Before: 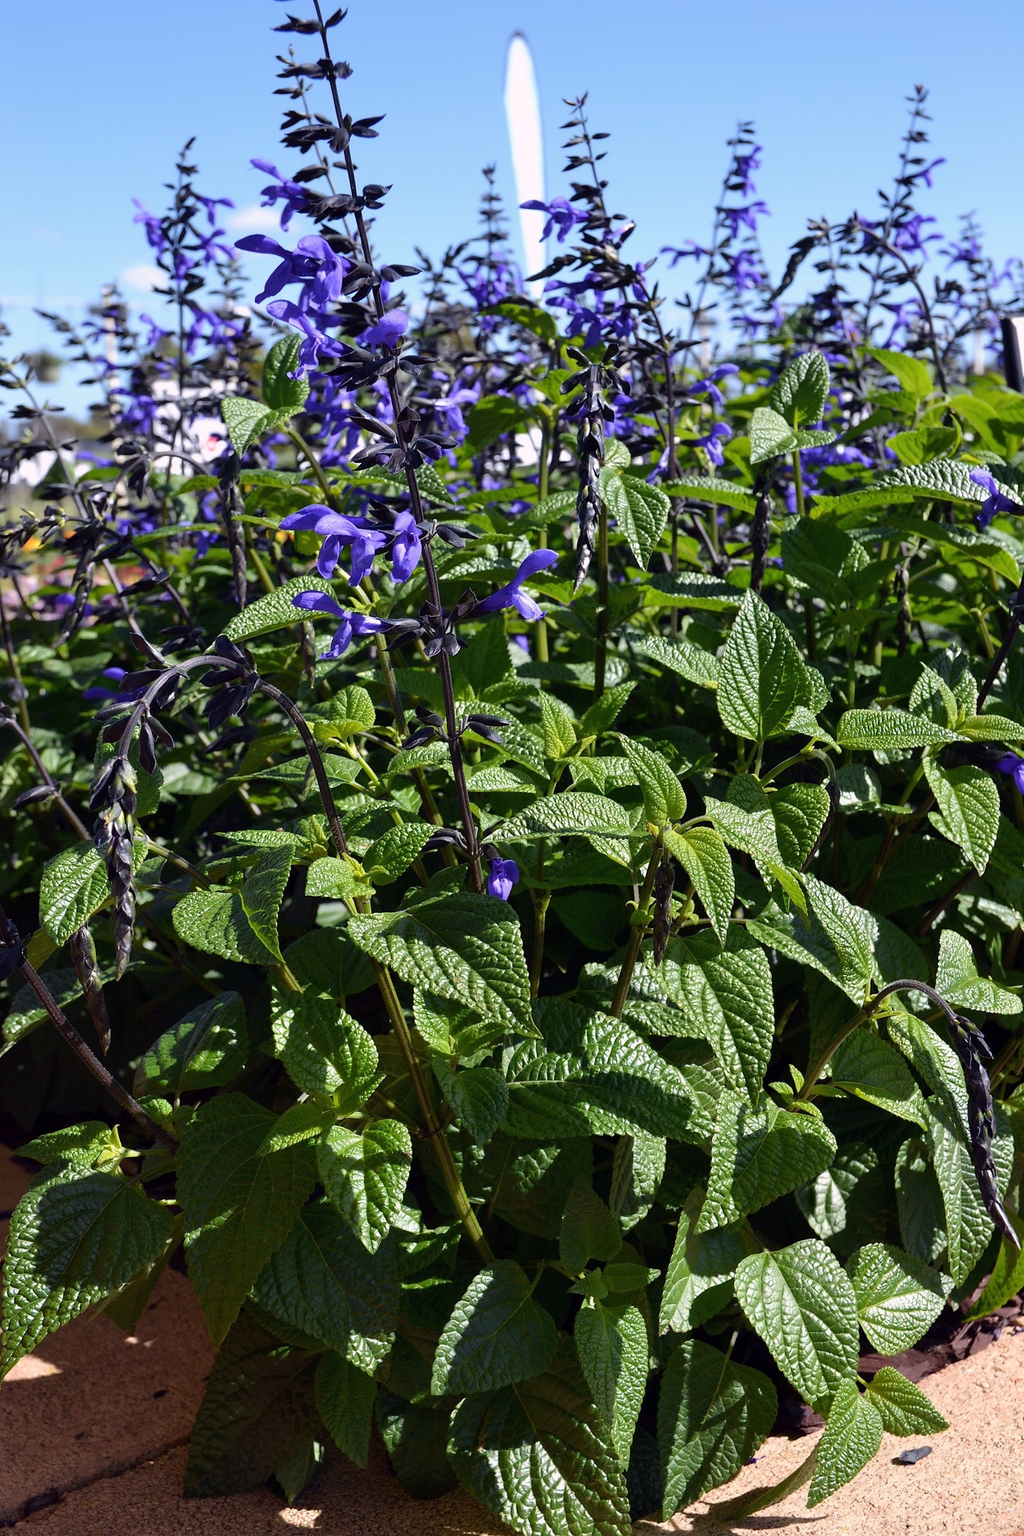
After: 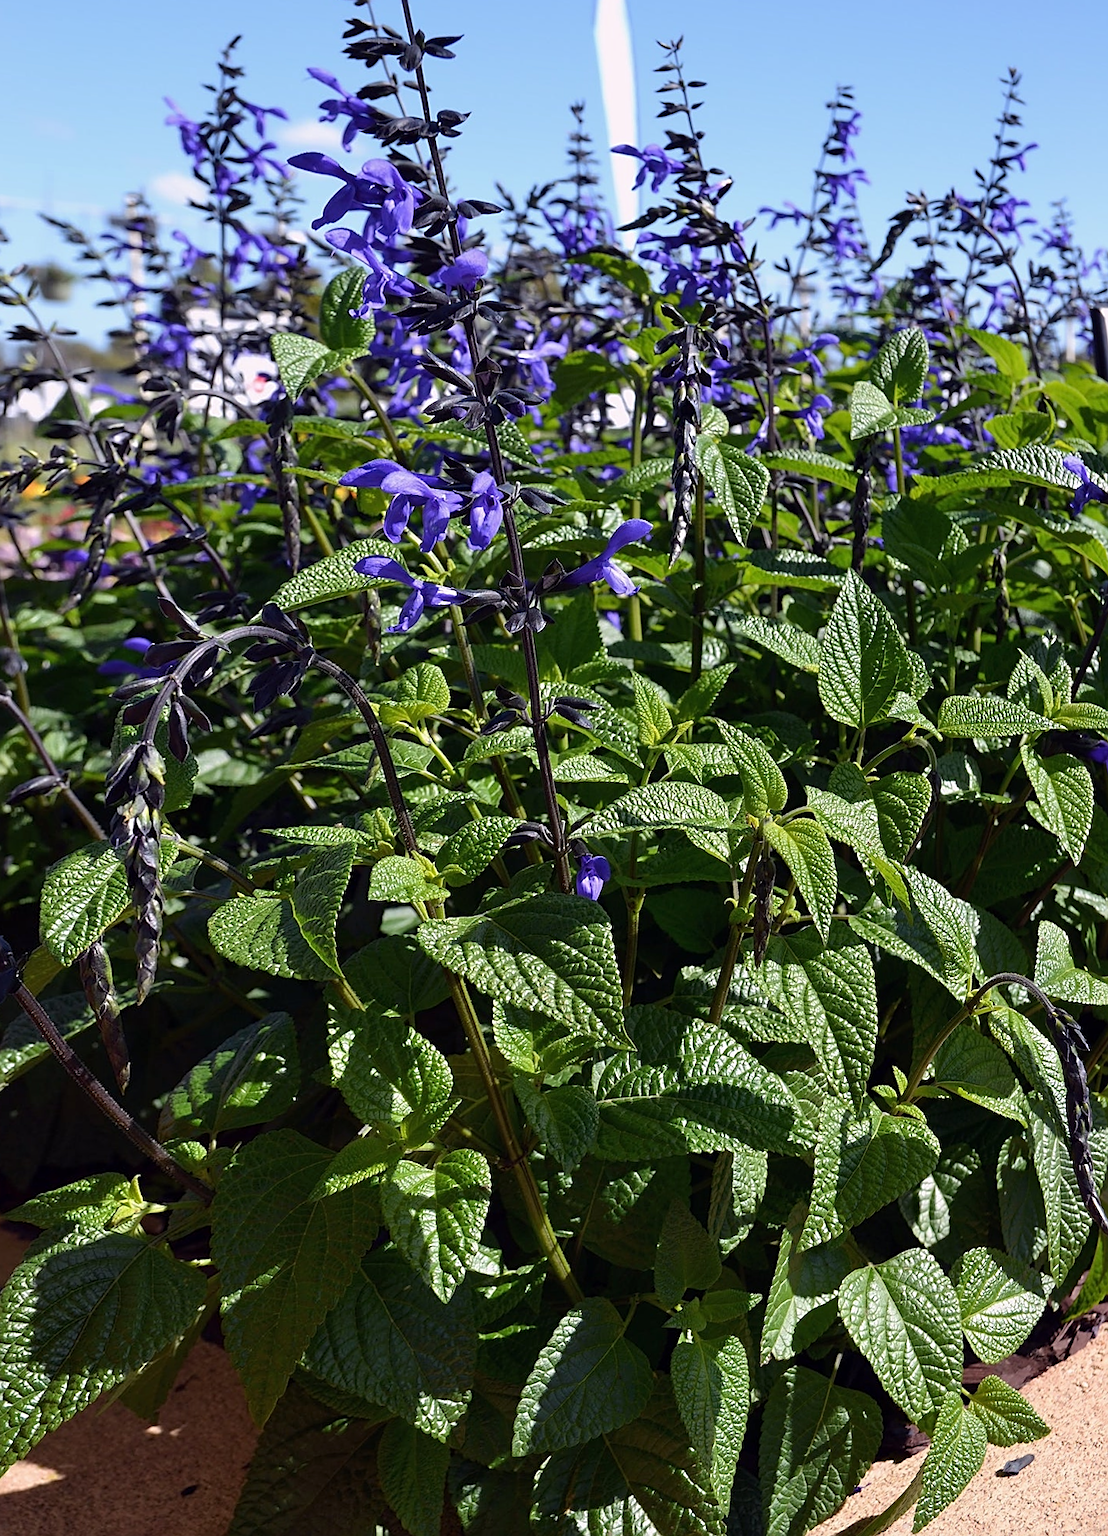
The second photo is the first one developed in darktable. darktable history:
sharpen: on, module defaults
rotate and perspective: rotation -0.013°, lens shift (vertical) -0.027, lens shift (horizontal) 0.178, crop left 0.016, crop right 0.989, crop top 0.082, crop bottom 0.918
exposure: exposure -0.05 EV
